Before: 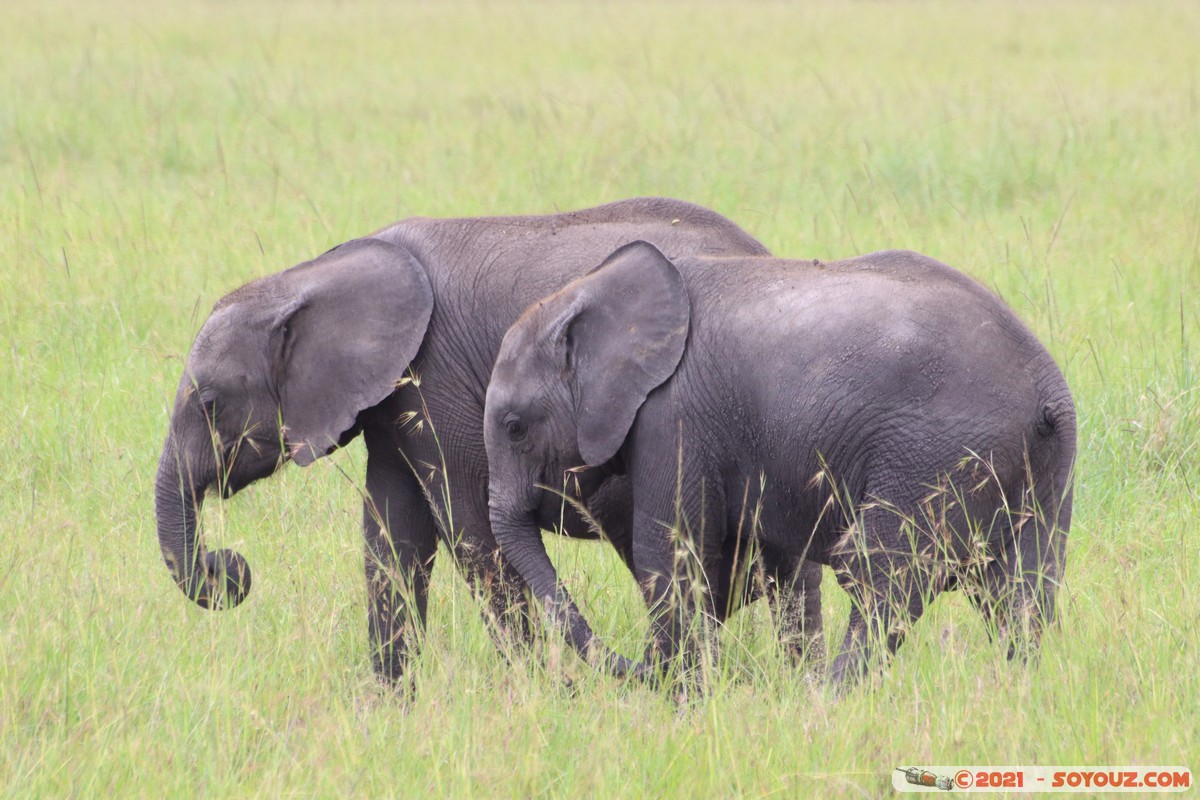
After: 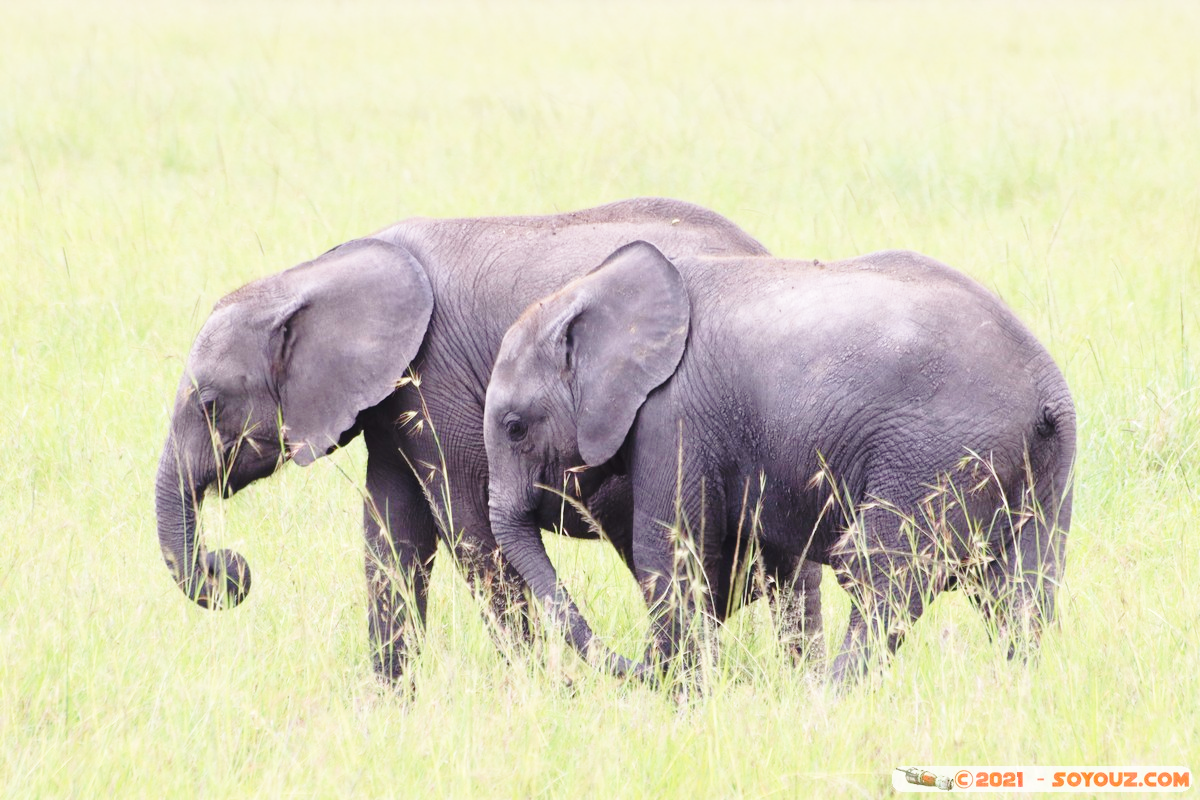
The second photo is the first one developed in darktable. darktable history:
base curve: curves: ch0 [(0, 0) (0.036, 0.037) (0.121, 0.228) (0.46, 0.76) (0.859, 0.983) (1, 1)], preserve colors none
exposure: compensate highlight preservation false
